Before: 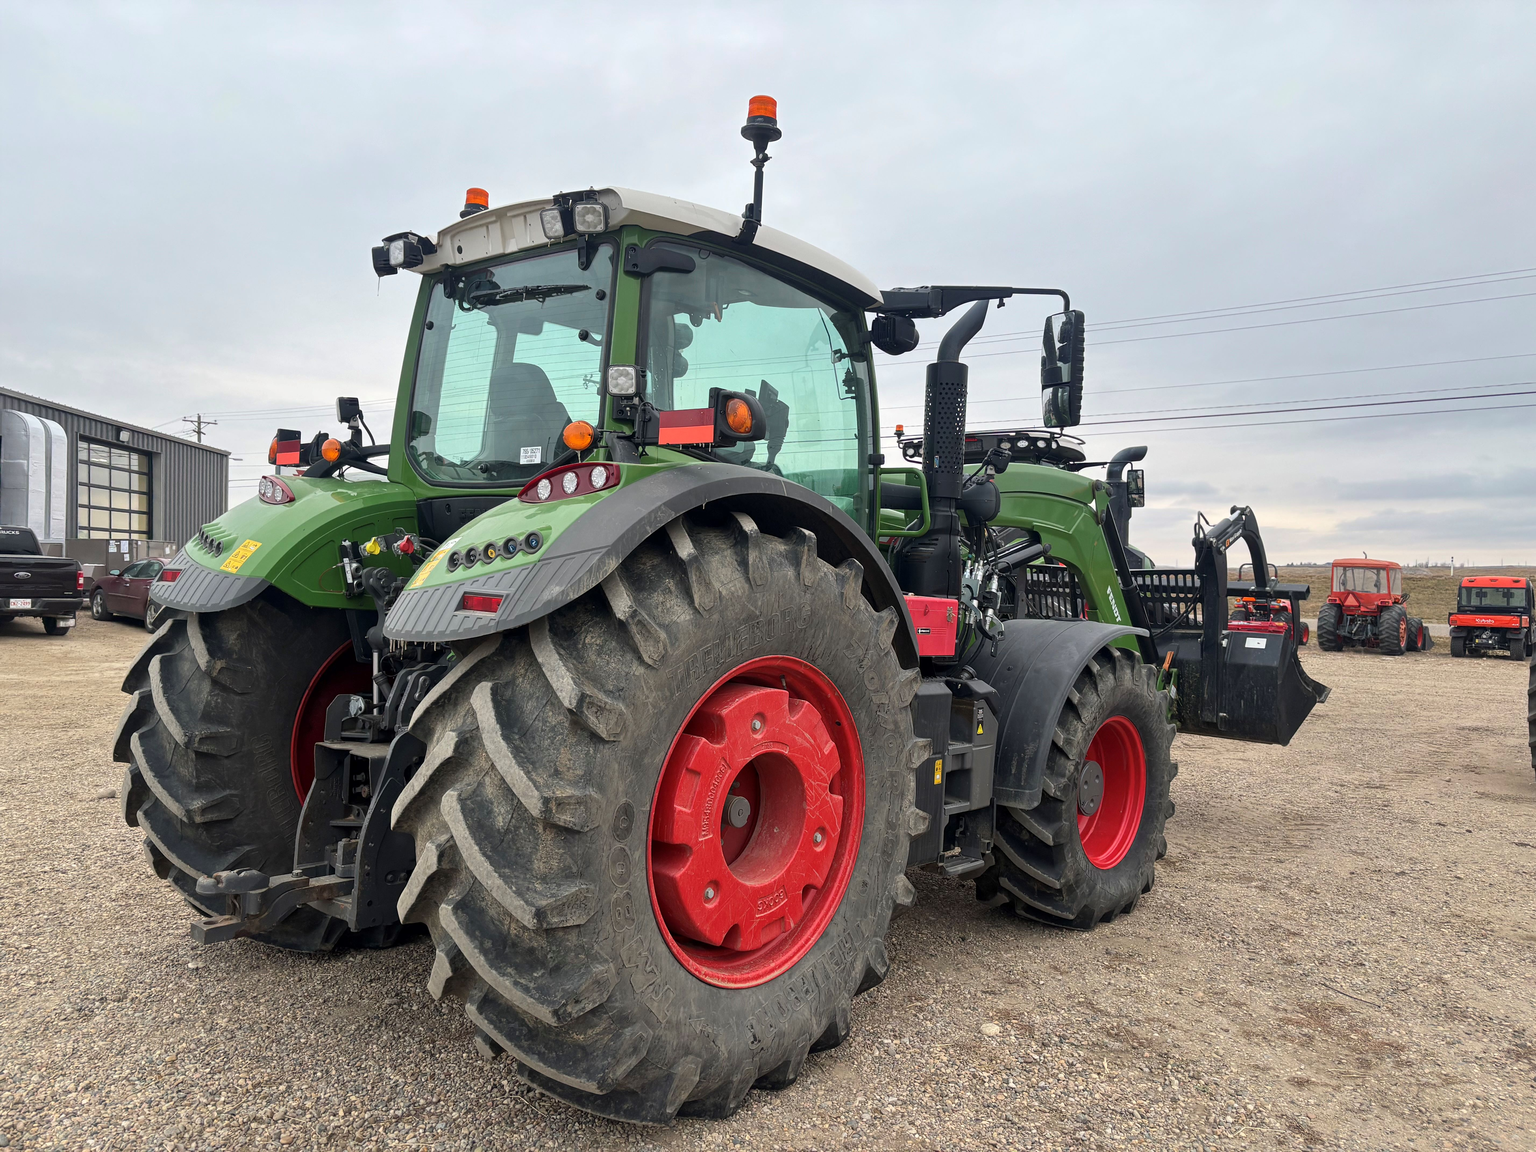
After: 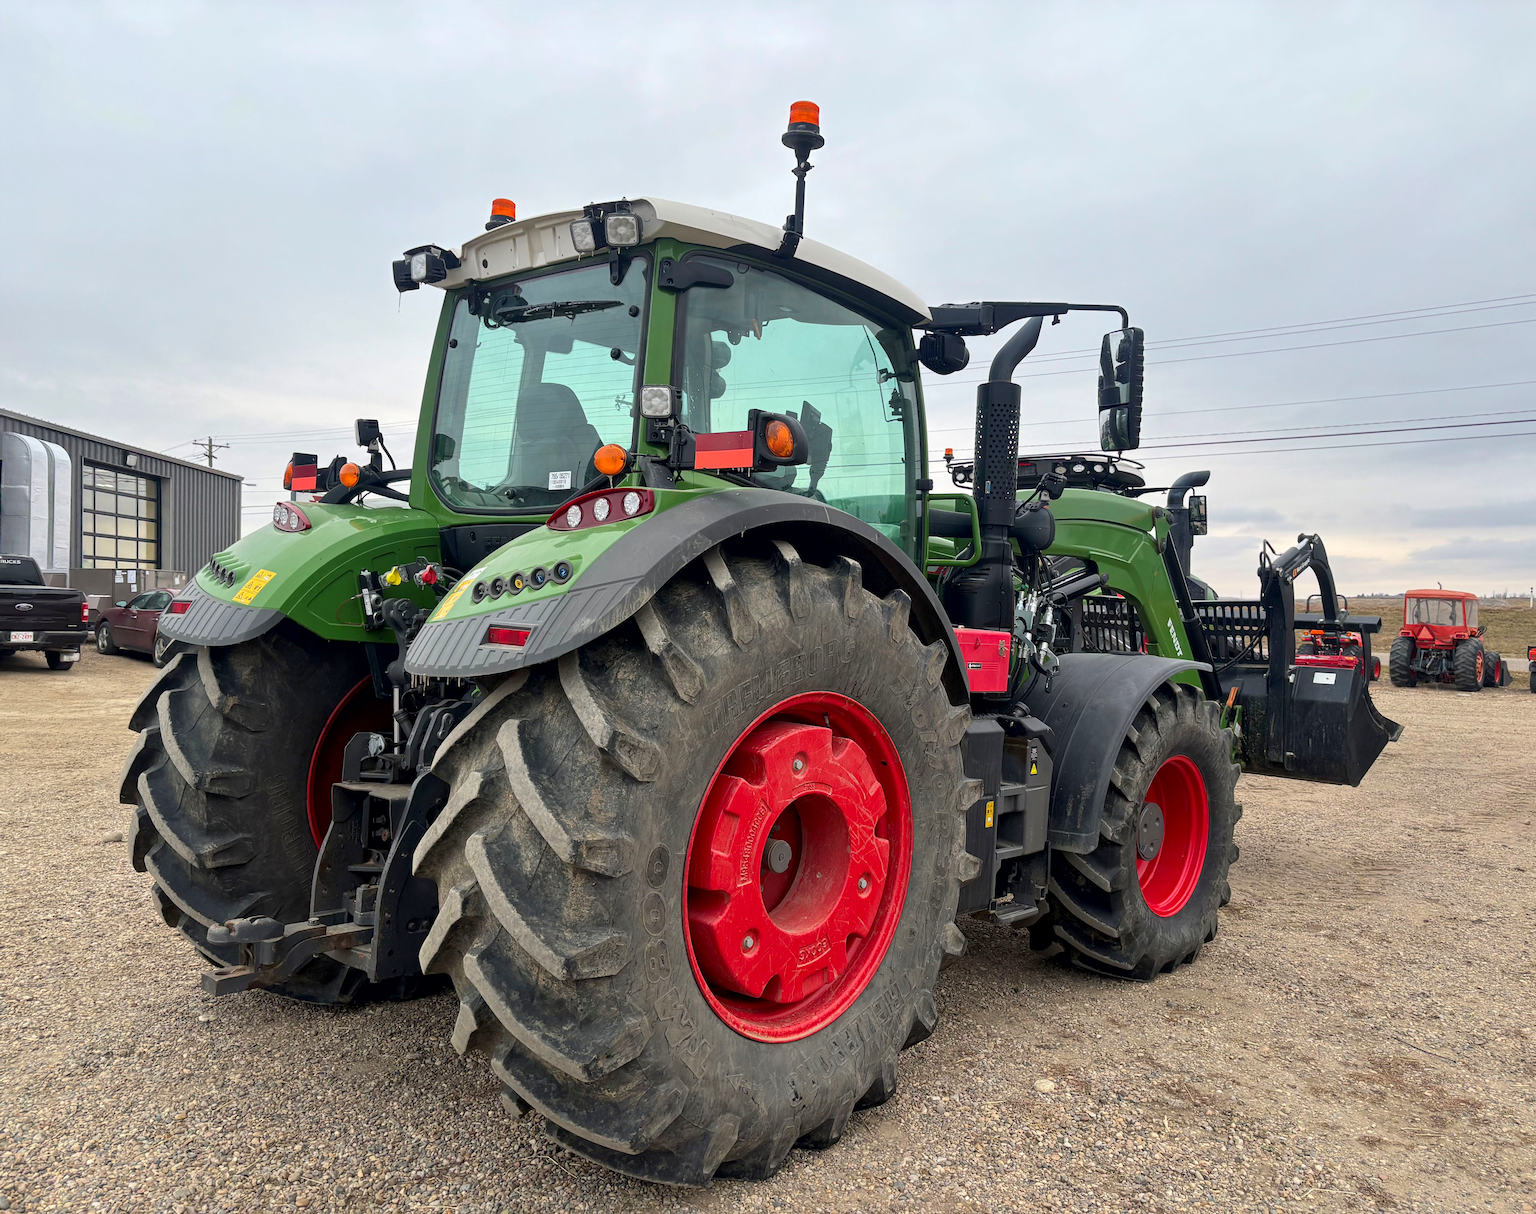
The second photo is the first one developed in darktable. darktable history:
contrast brightness saturation: saturation 0.127
crop and rotate: left 0%, right 5.149%
exposure: black level correction 0.004, exposure 0.015 EV, compensate highlight preservation false
